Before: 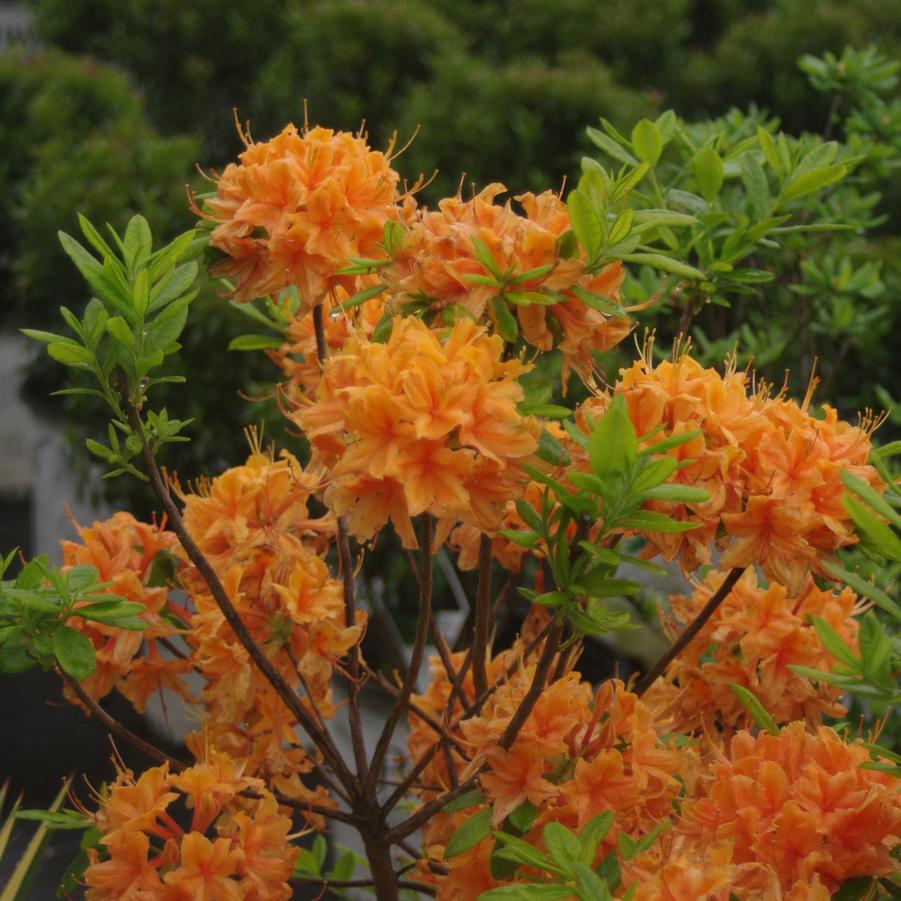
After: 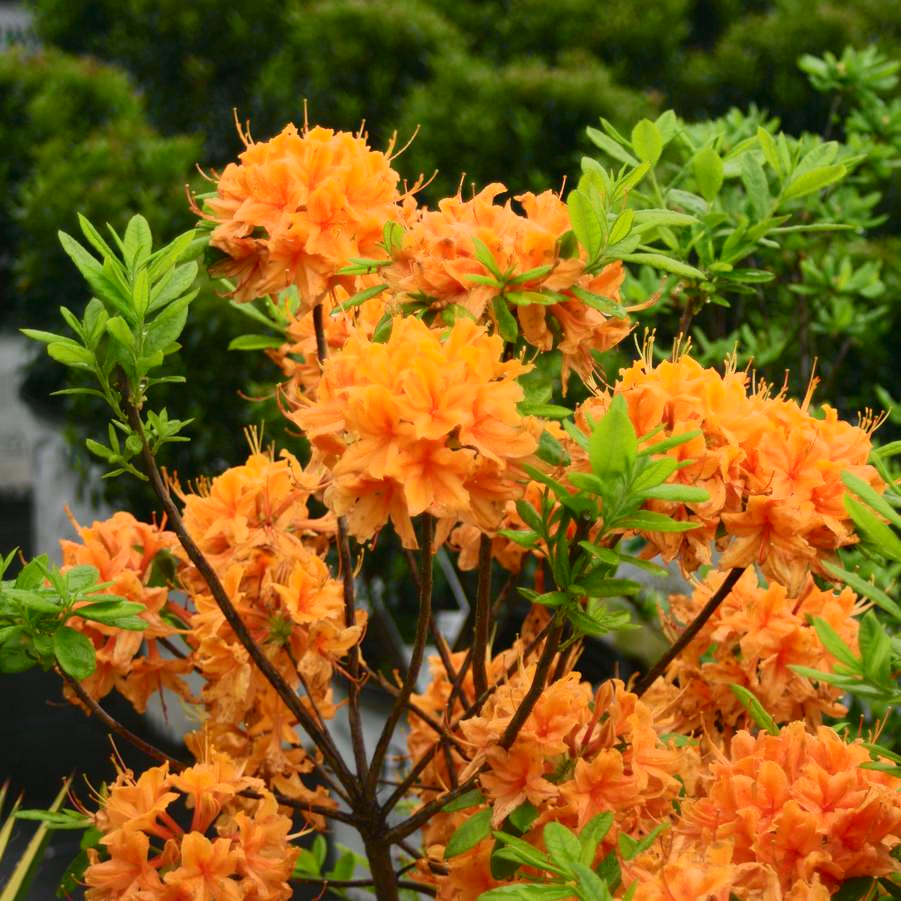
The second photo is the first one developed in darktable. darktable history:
tone curve: curves: ch0 [(0, 0.017) (0.091, 0.046) (0.298, 0.287) (0.439, 0.482) (0.64, 0.729) (0.785, 0.817) (0.995, 0.917)]; ch1 [(0, 0) (0.384, 0.365) (0.463, 0.447) (0.486, 0.474) (0.503, 0.497) (0.526, 0.52) (0.555, 0.564) (0.578, 0.595) (0.638, 0.644) (0.766, 0.773) (1, 1)]; ch2 [(0, 0) (0.374, 0.344) (0.449, 0.434) (0.501, 0.501) (0.528, 0.519) (0.569, 0.589) (0.61, 0.646) (0.666, 0.688) (1, 1)], color space Lab, independent channels, preserve colors none
contrast brightness saturation: contrast 0.199, brightness 0.16, saturation 0.23
tone equalizer: edges refinement/feathering 500, mask exposure compensation -1.57 EV, preserve details no
